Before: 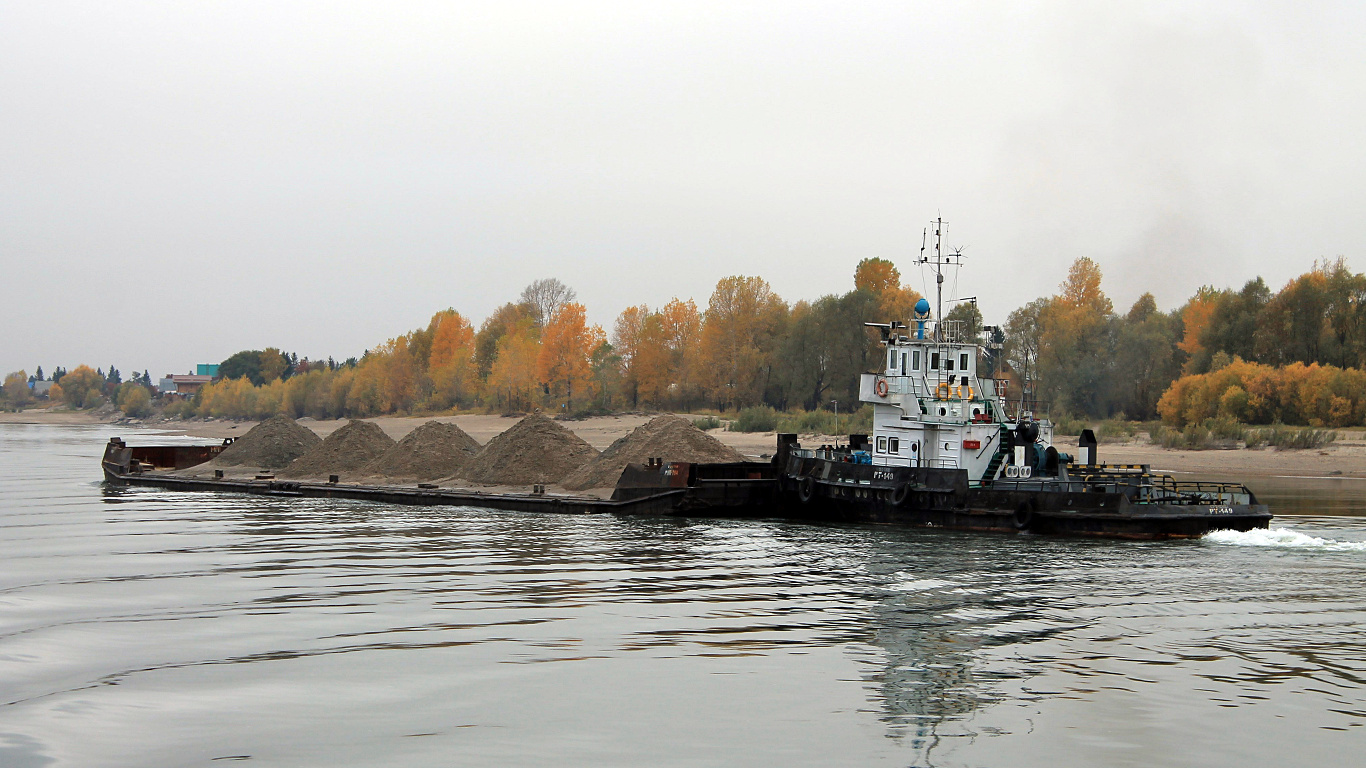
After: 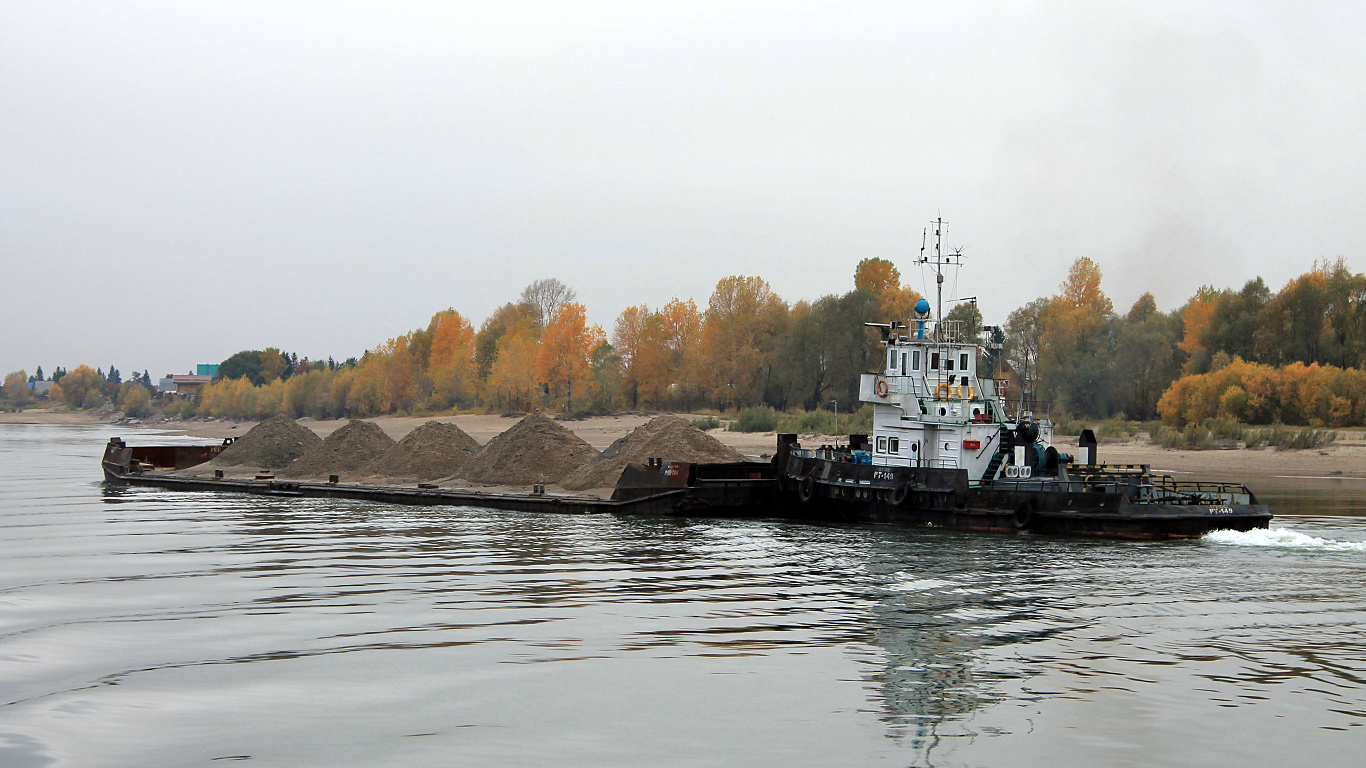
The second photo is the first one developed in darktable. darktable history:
white balance: red 0.988, blue 1.017
